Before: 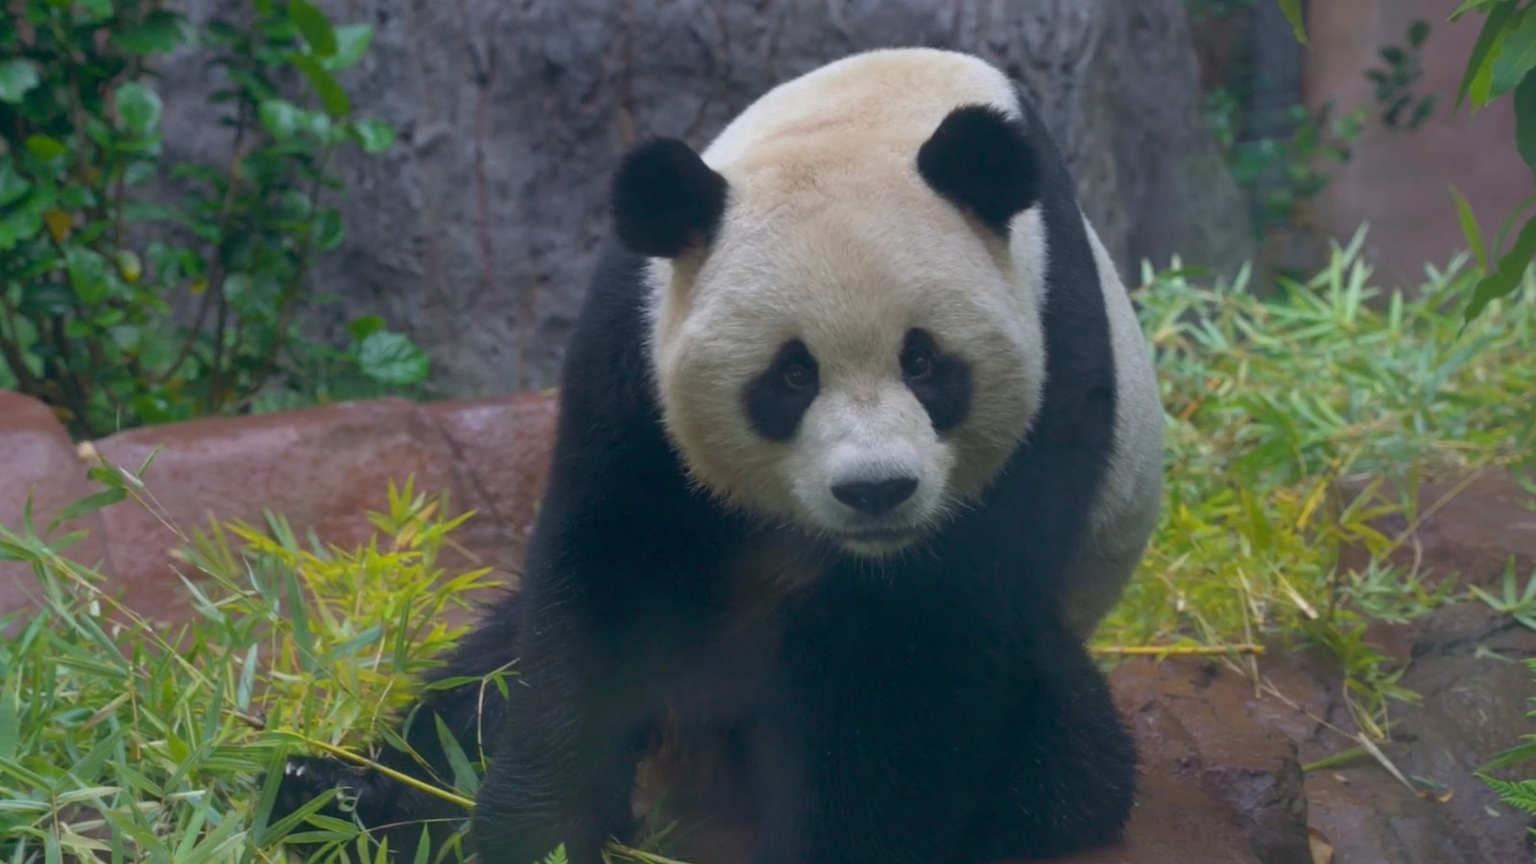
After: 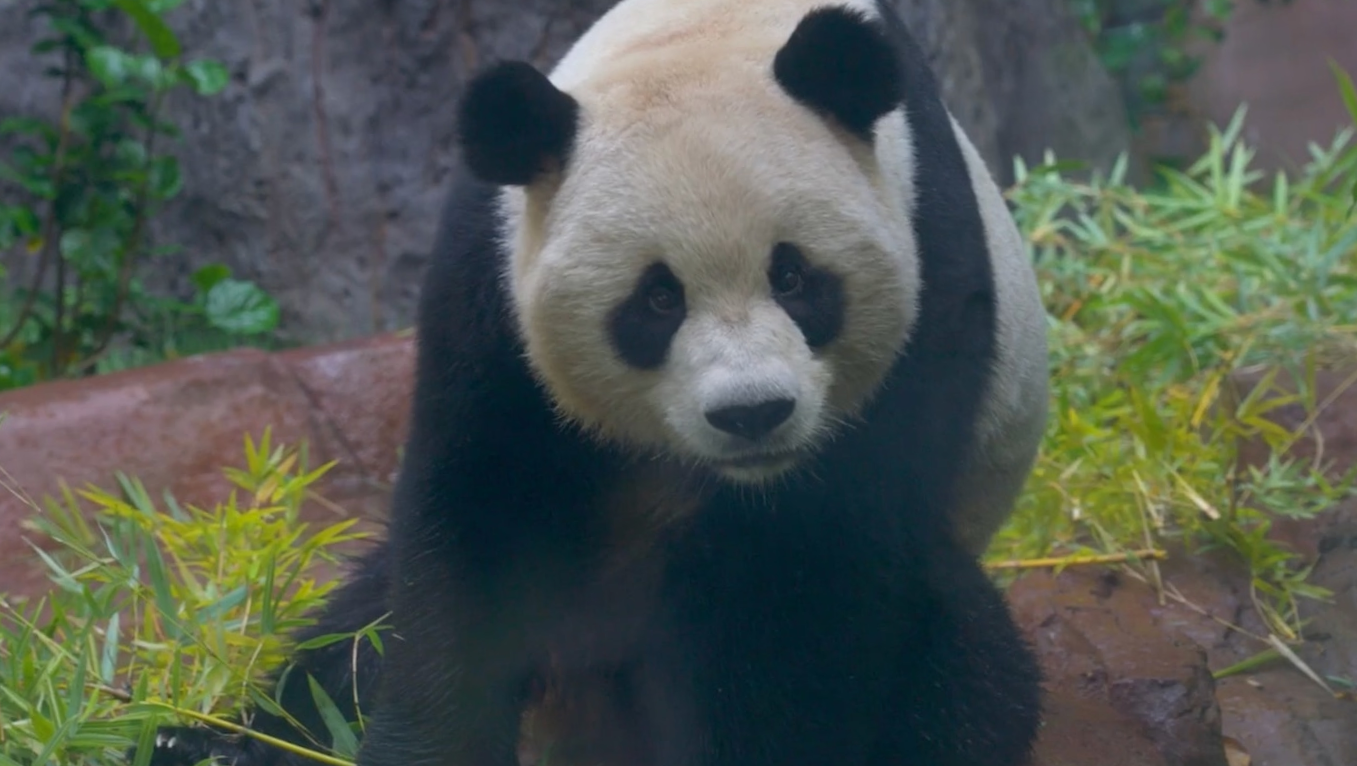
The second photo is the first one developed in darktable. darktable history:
crop and rotate: angle 3.54°, left 6.016%, top 5.697%
